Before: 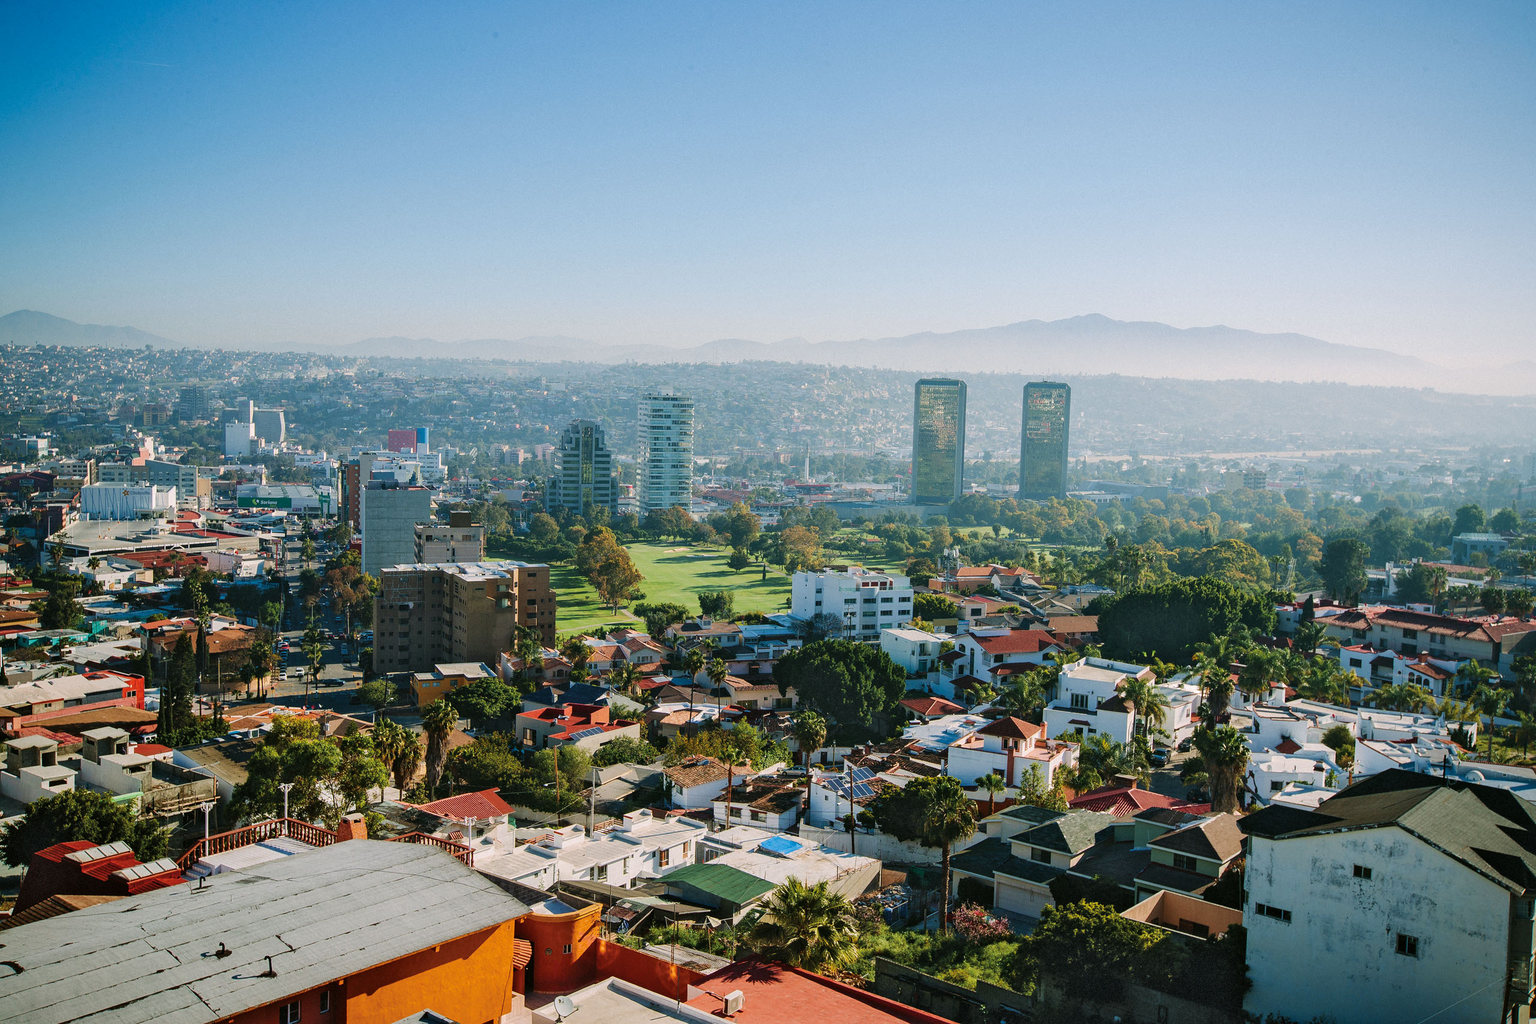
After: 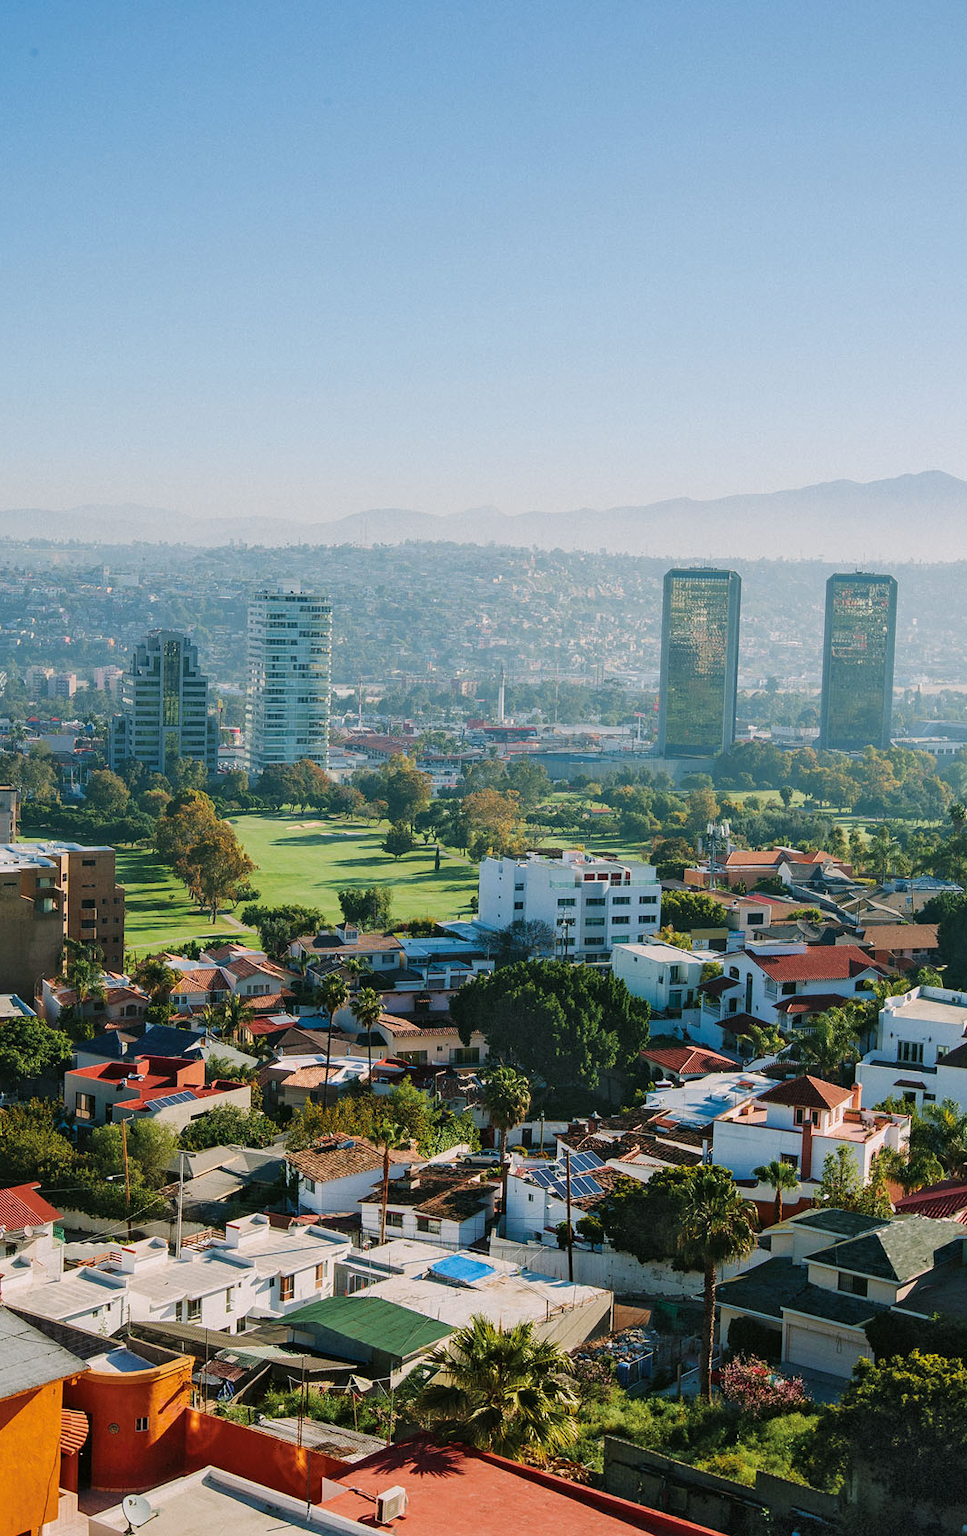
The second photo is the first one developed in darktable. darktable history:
crop: left 30.789%, right 27.207%
tone equalizer: -7 EV 0.213 EV, -6 EV 0.091 EV, -5 EV 0.106 EV, -4 EV 0.074 EV, -2 EV -0.018 EV, -1 EV -0.058 EV, +0 EV -0.057 EV, edges refinement/feathering 500, mask exposure compensation -1.57 EV, preserve details no
